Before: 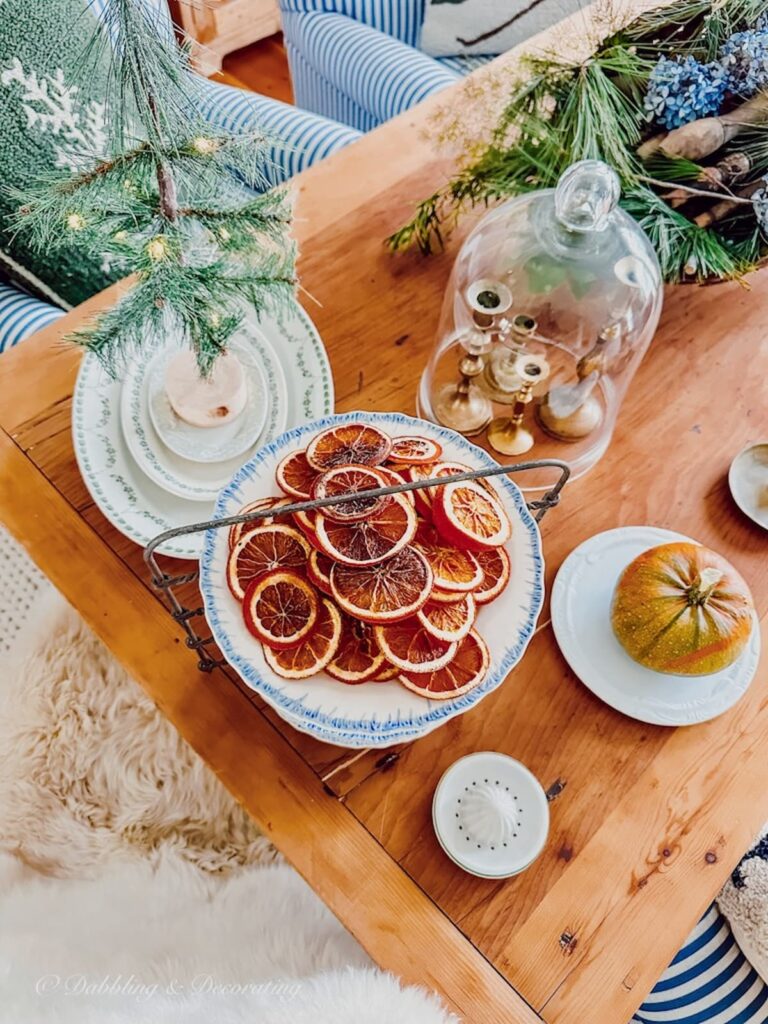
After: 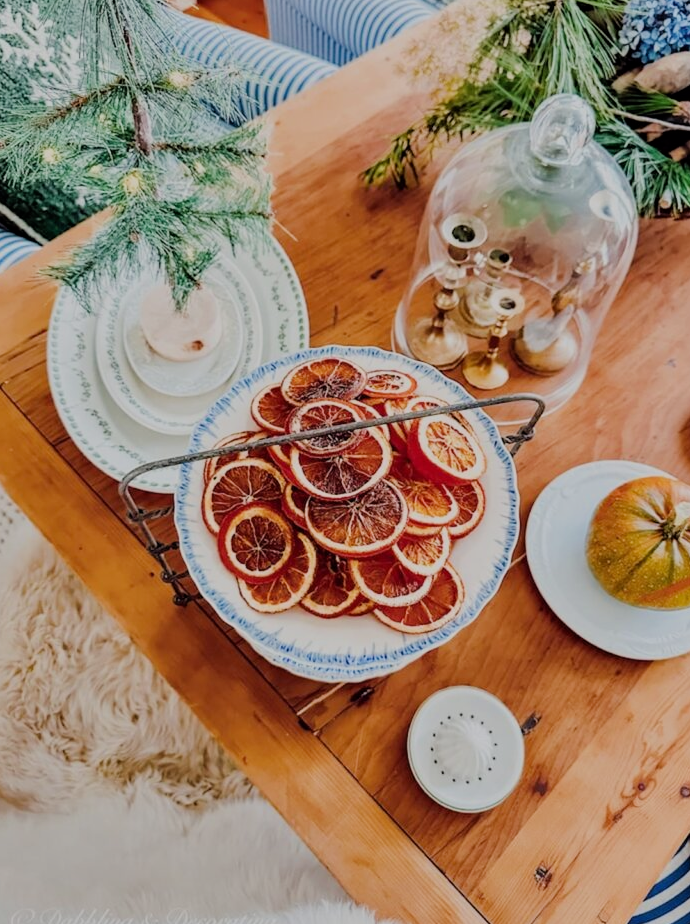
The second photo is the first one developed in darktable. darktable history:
crop: left 3.306%, top 6.463%, right 6.789%, bottom 3.281%
filmic rgb: black relative exposure -7.65 EV, white relative exposure 4.56 EV, hardness 3.61
shadows and highlights: soften with gaussian
